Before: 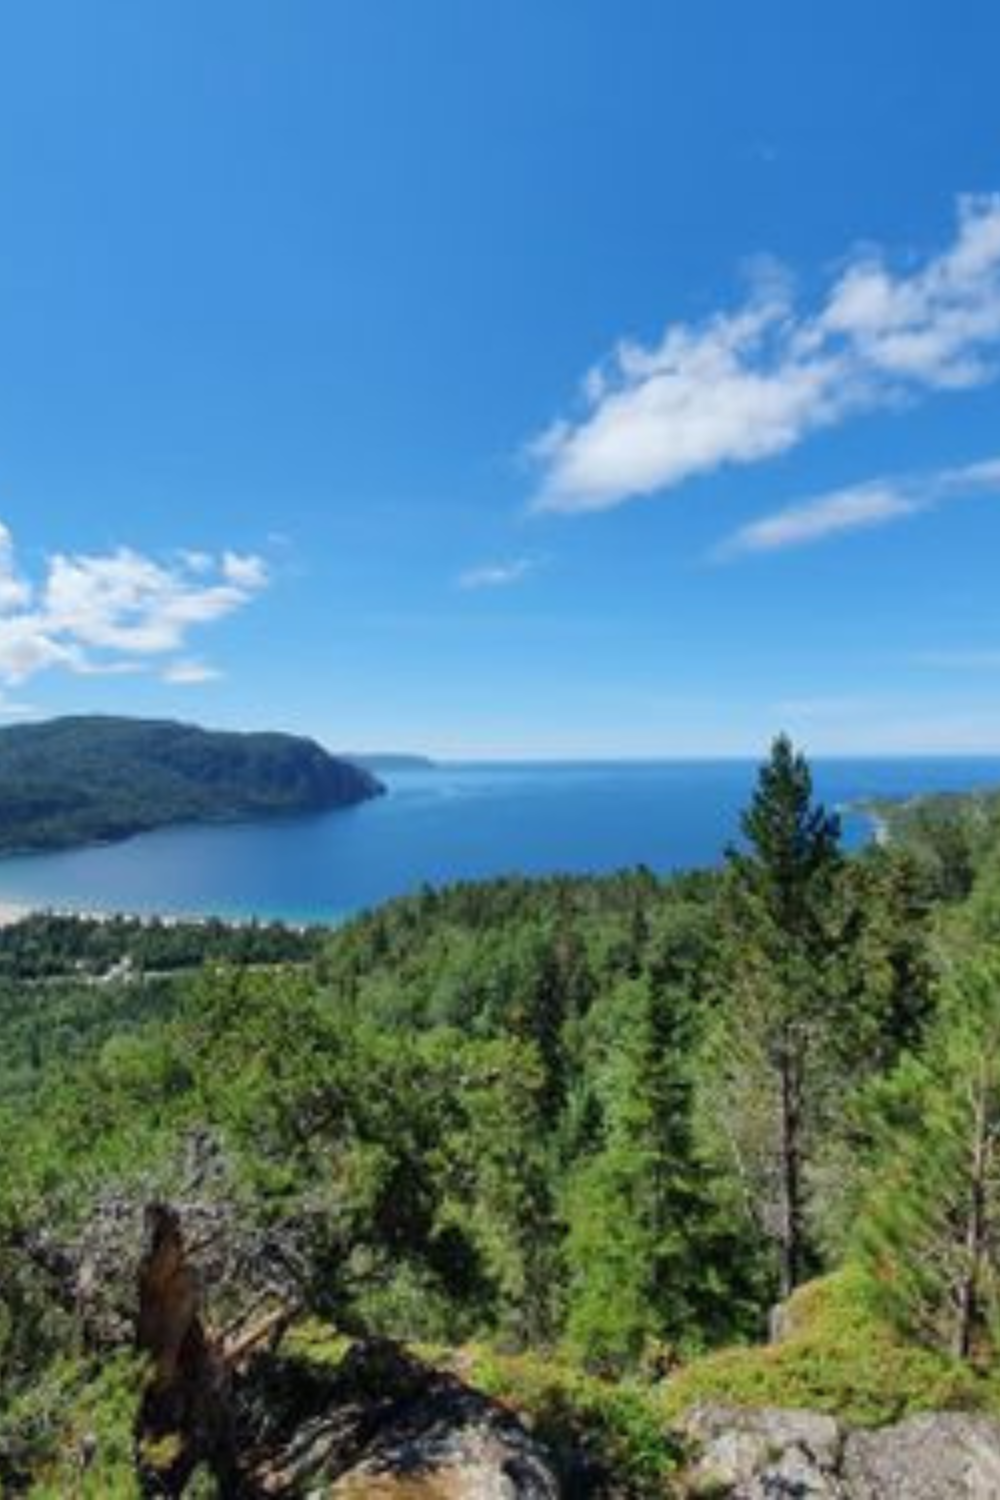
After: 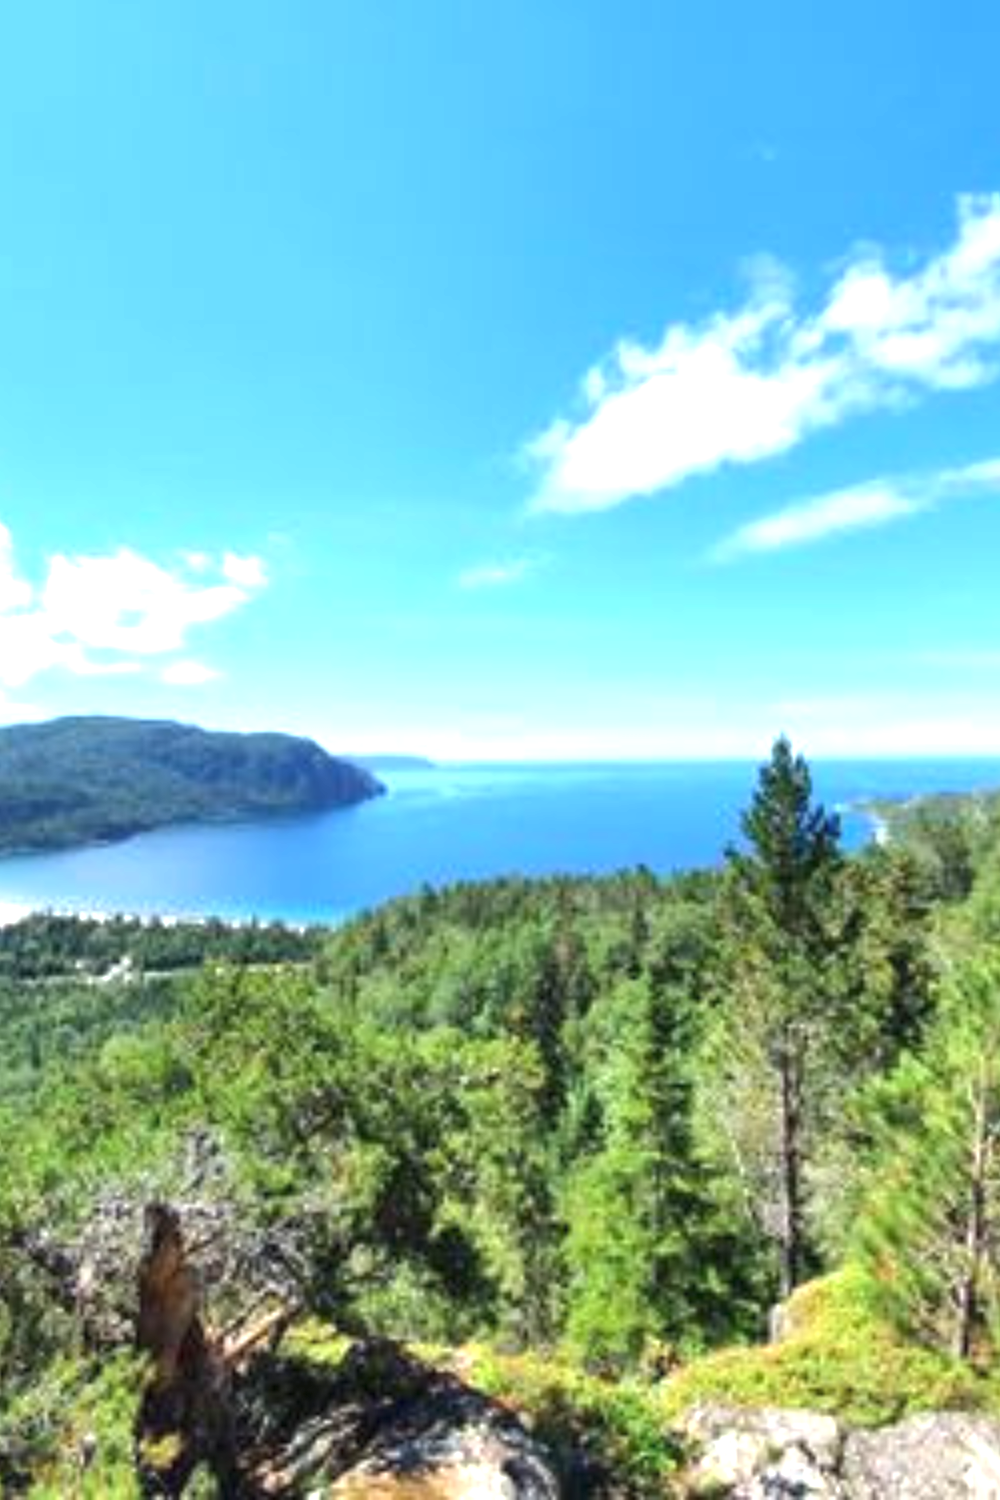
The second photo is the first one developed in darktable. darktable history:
tone equalizer: edges refinement/feathering 500, mask exposure compensation -1.57 EV, preserve details no
exposure: black level correction 0, exposure 1.276 EV, compensate exposure bias true, compensate highlight preservation false
